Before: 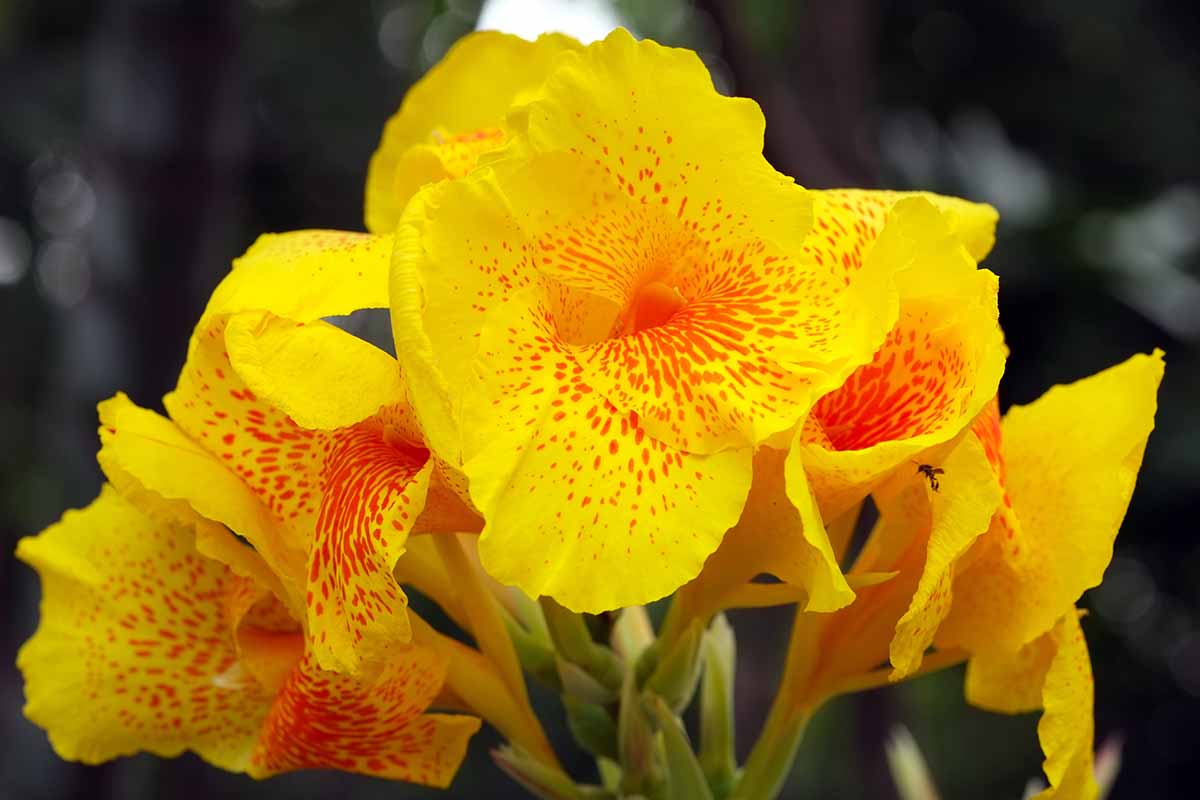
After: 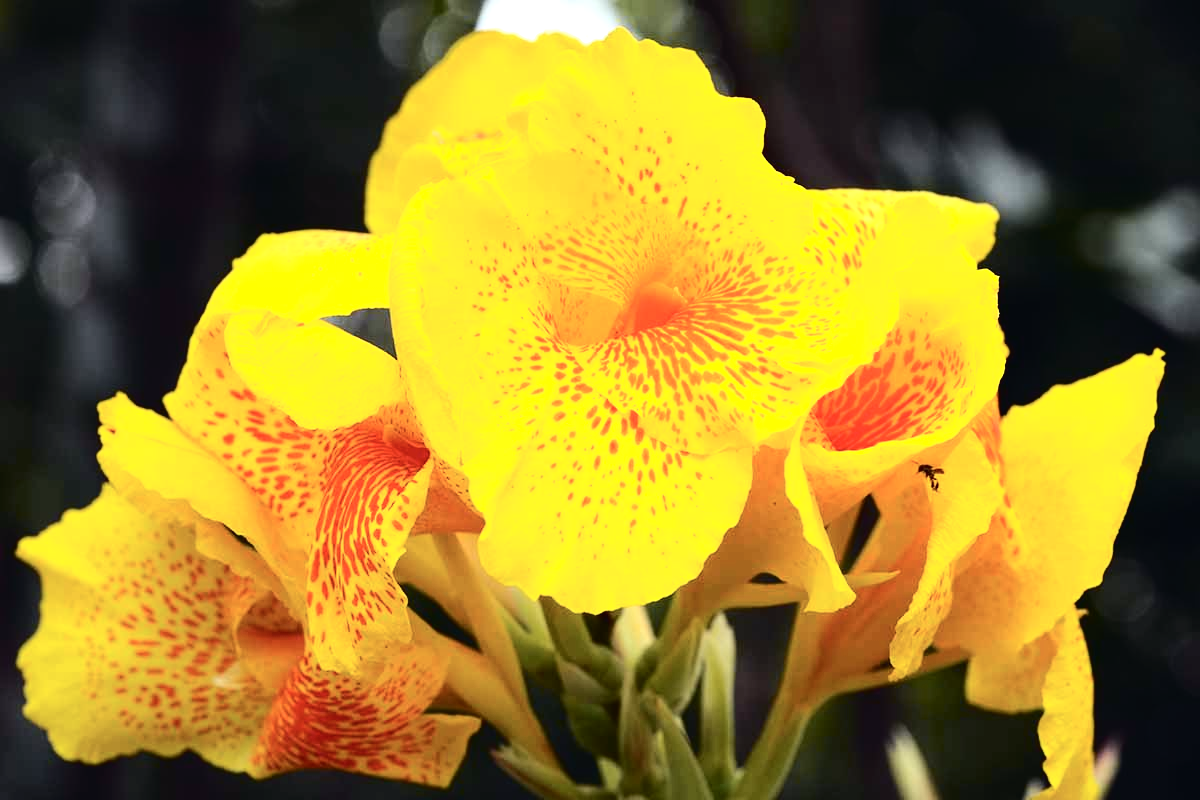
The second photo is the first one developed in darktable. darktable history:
tone equalizer: -8 EV -0.417 EV, -7 EV -0.389 EV, -6 EV -0.333 EV, -5 EV -0.222 EV, -3 EV 0.222 EV, -2 EV 0.333 EV, -1 EV 0.389 EV, +0 EV 0.417 EV, edges refinement/feathering 500, mask exposure compensation -1.57 EV, preserve details no
tone curve: curves: ch0 [(0, 0.023) (0.087, 0.065) (0.184, 0.168) (0.45, 0.54) (0.57, 0.683) (0.722, 0.825) (0.877, 0.948) (1, 1)]; ch1 [(0, 0) (0.388, 0.369) (0.44, 0.45) (0.495, 0.491) (0.534, 0.528) (0.657, 0.655) (1, 1)]; ch2 [(0, 0) (0.353, 0.317) (0.408, 0.427) (0.5, 0.497) (0.534, 0.544) (0.576, 0.605) (0.625, 0.631) (1, 1)], color space Lab, independent channels, preserve colors none
